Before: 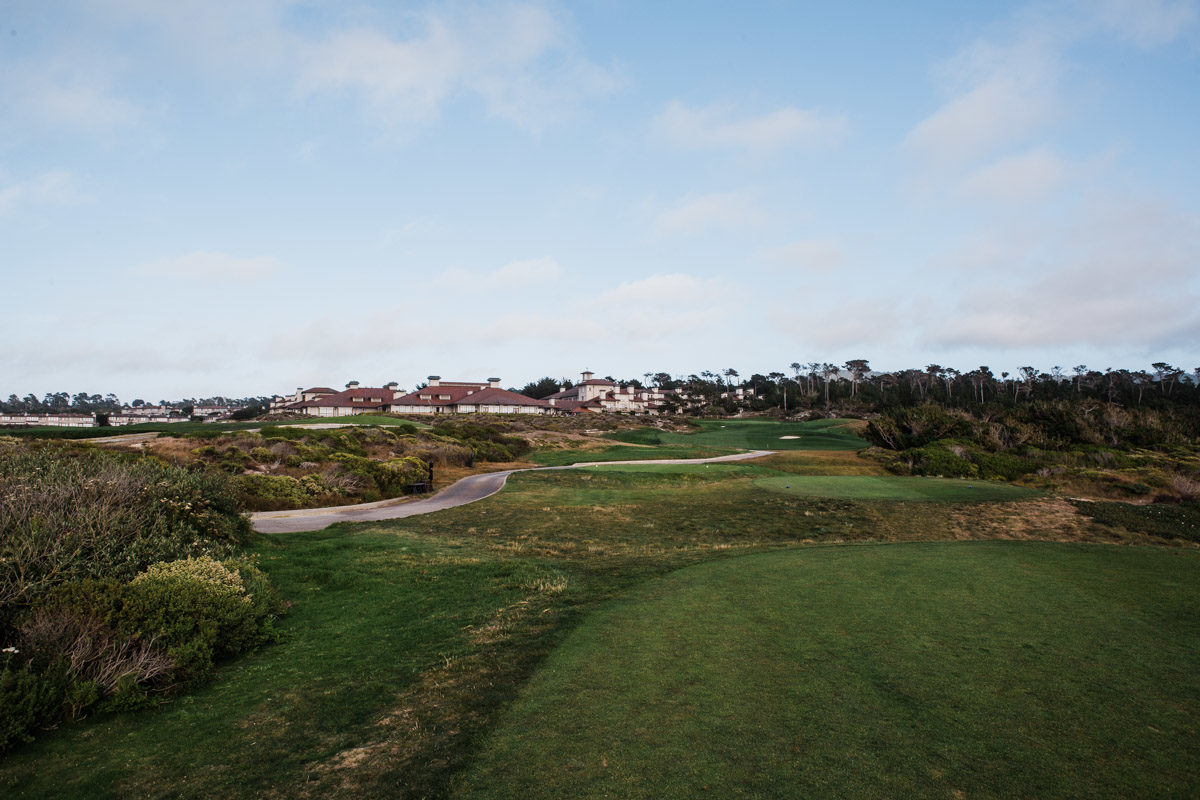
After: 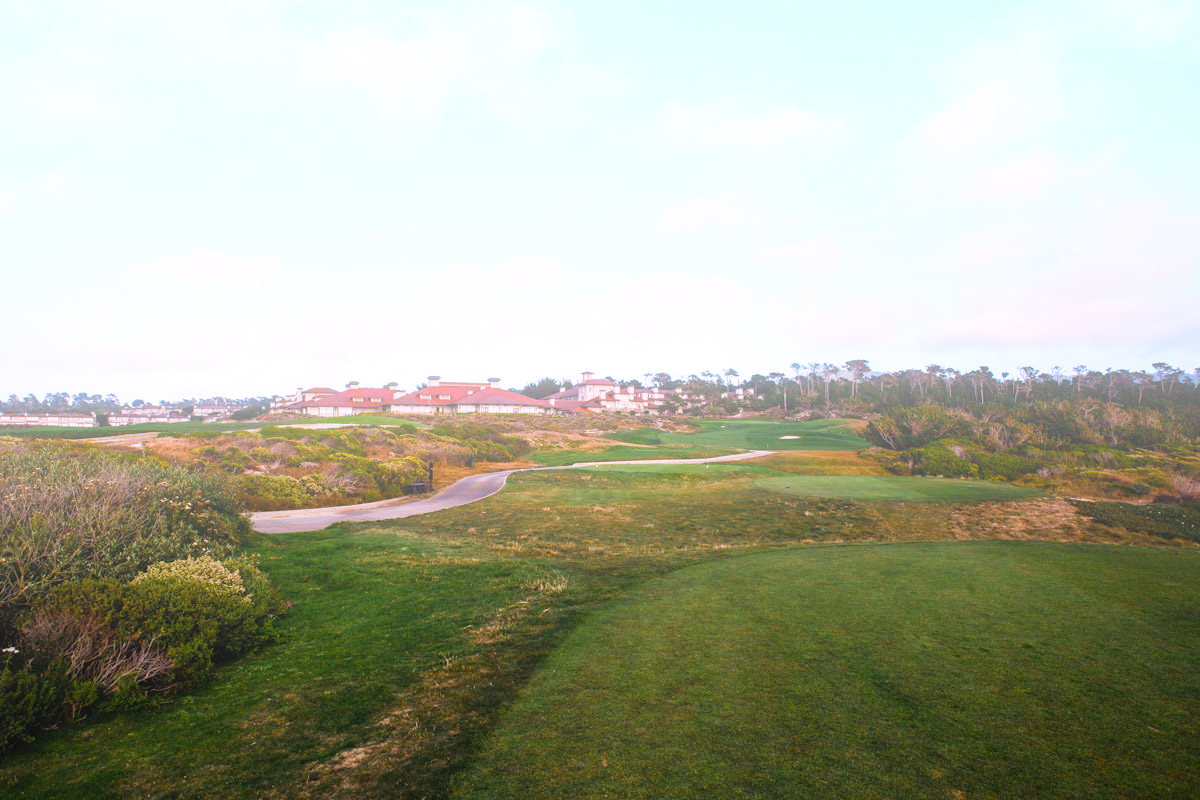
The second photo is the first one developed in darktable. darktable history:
color balance rgb: perceptual saturation grading › global saturation 20%, perceptual saturation grading › highlights -50%, perceptual saturation grading › shadows 30%, perceptual brilliance grading › global brilliance 10%, perceptual brilliance grading › shadows 15%
bloom: size 40%
white balance: red 1.05, blue 1.072
